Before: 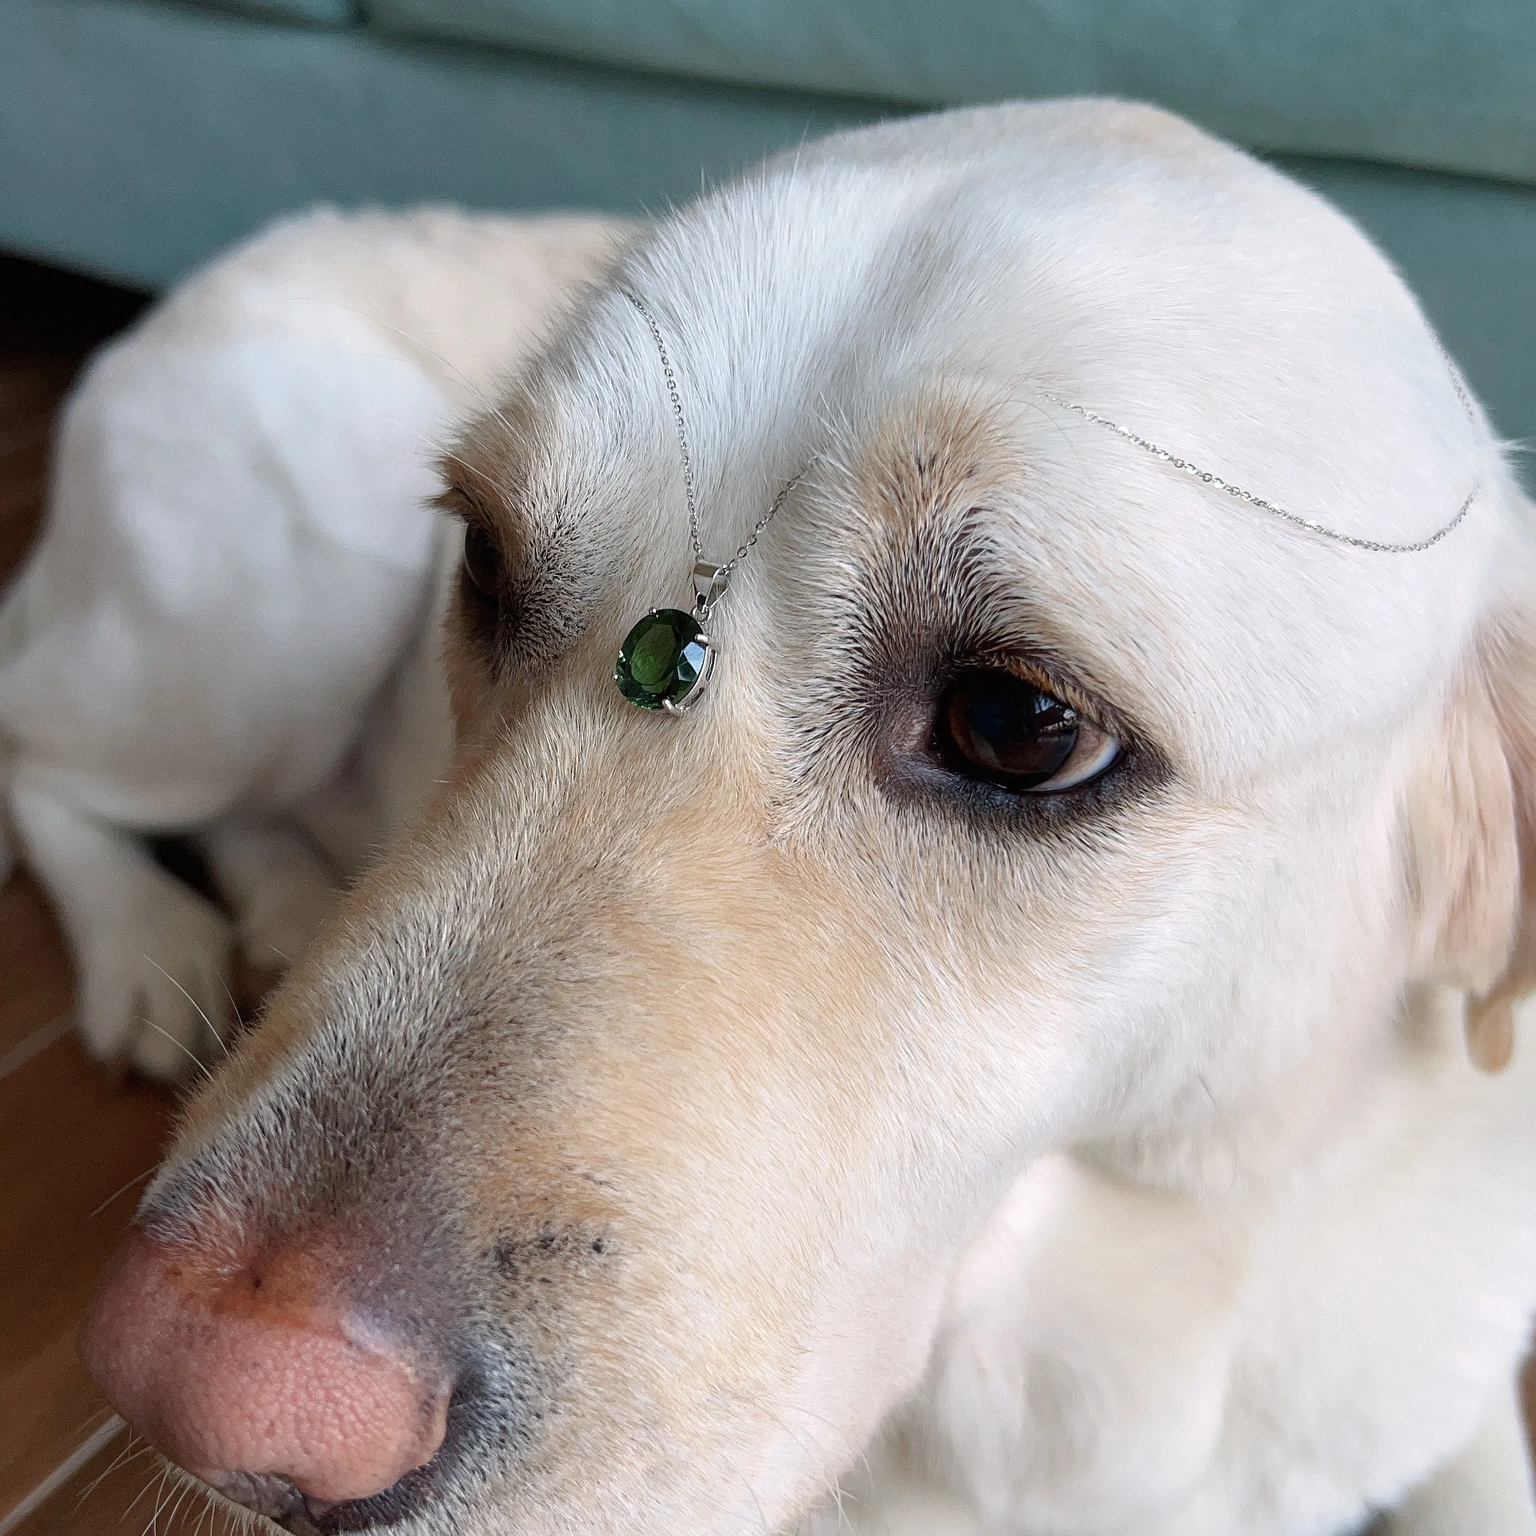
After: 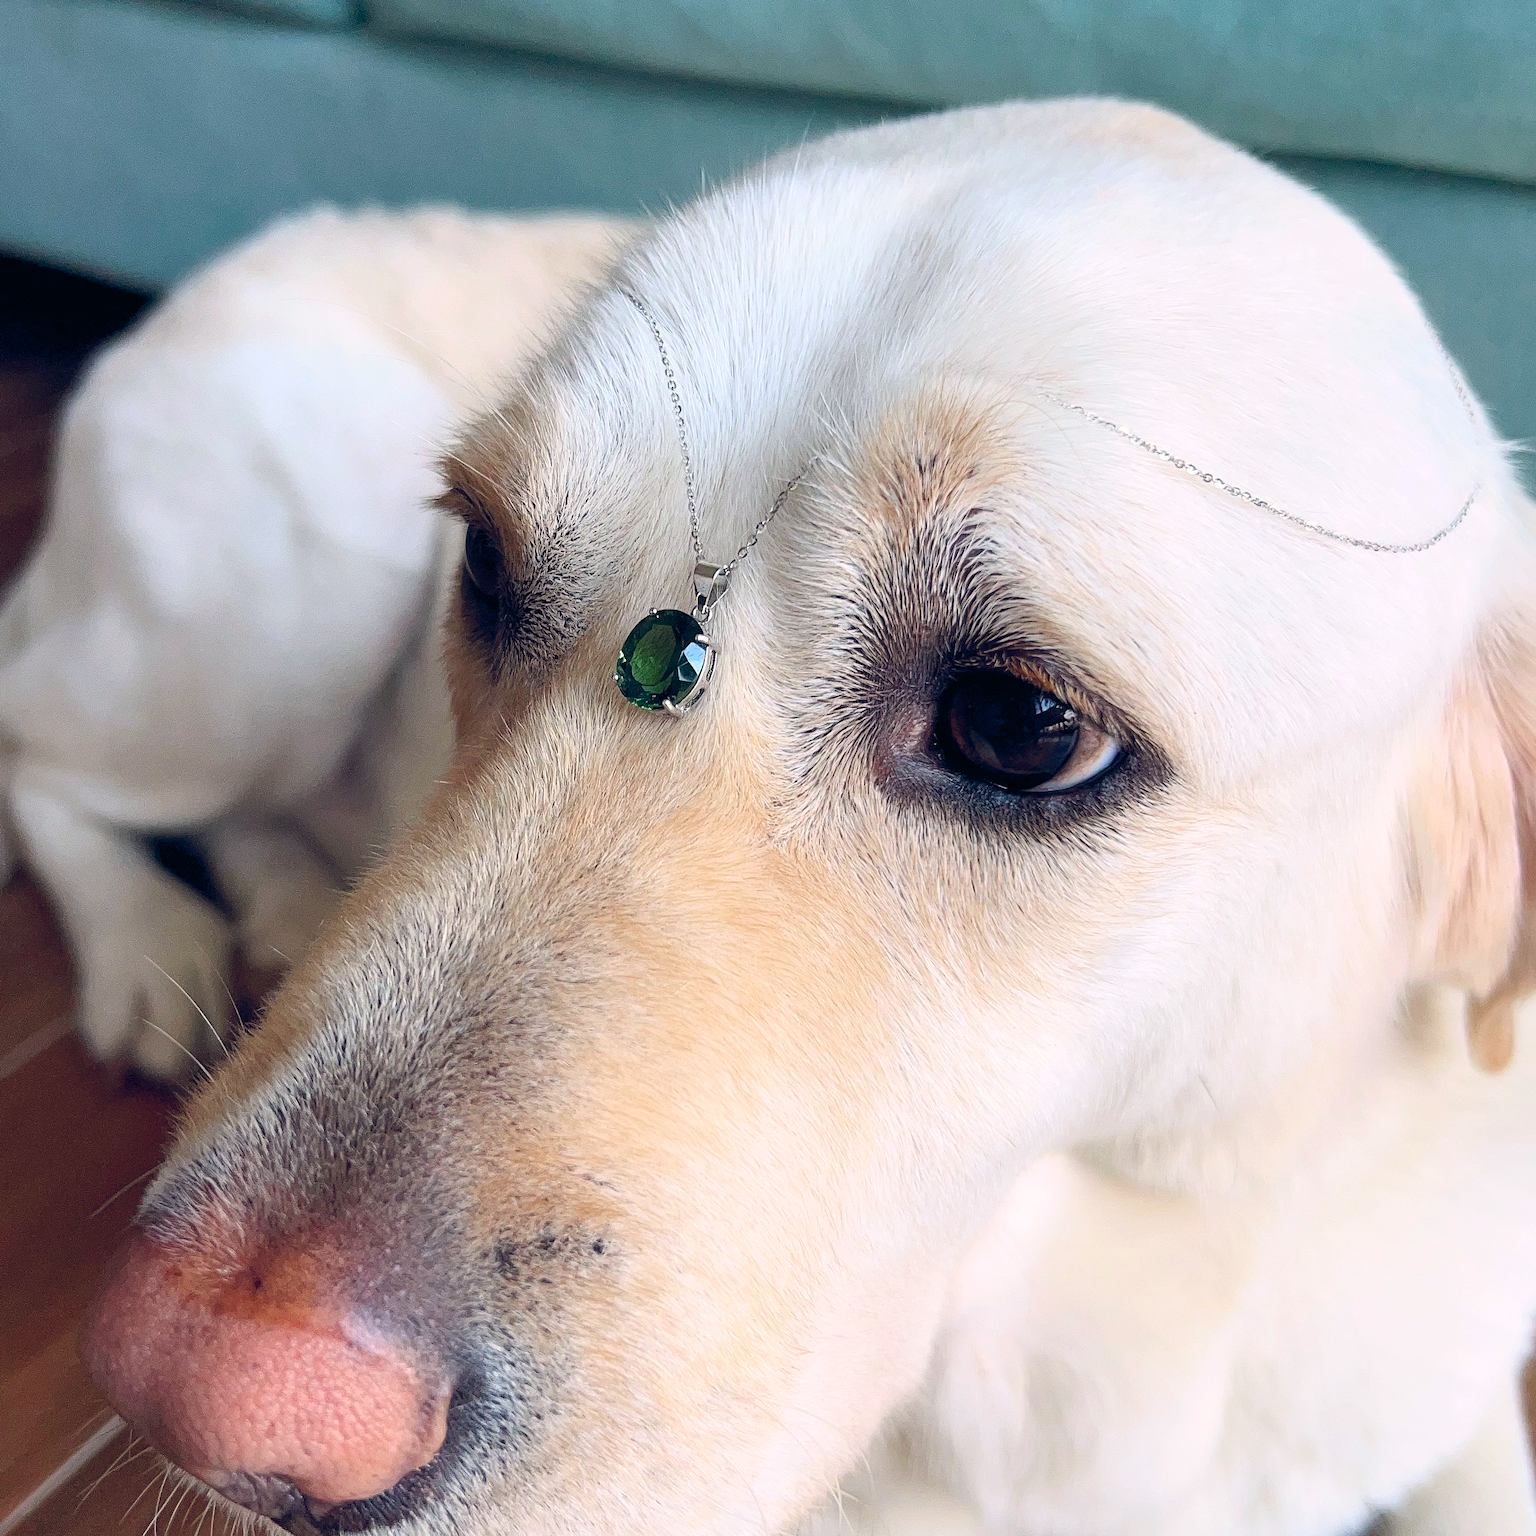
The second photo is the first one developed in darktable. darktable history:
color balance rgb: shadows lift › hue 87.51°, highlights gain › chroma 0.68%, highlights gain › hue 55.1°, global offset › chroma 0.13%, global offset › hue 253.66°, linear chroma grading › global chroma 0.5%, perceptual saturation grading › global saturation 16.38%
contrast brightness saturation: contrast 0.2, brightness 0.16, saturation 0.22
